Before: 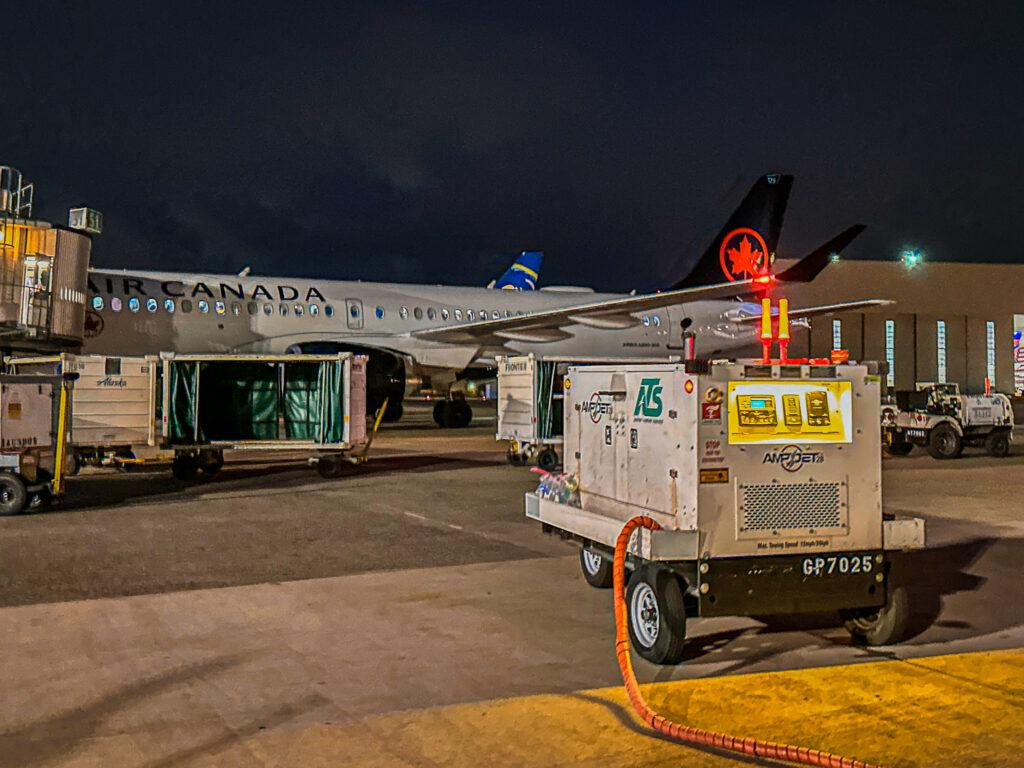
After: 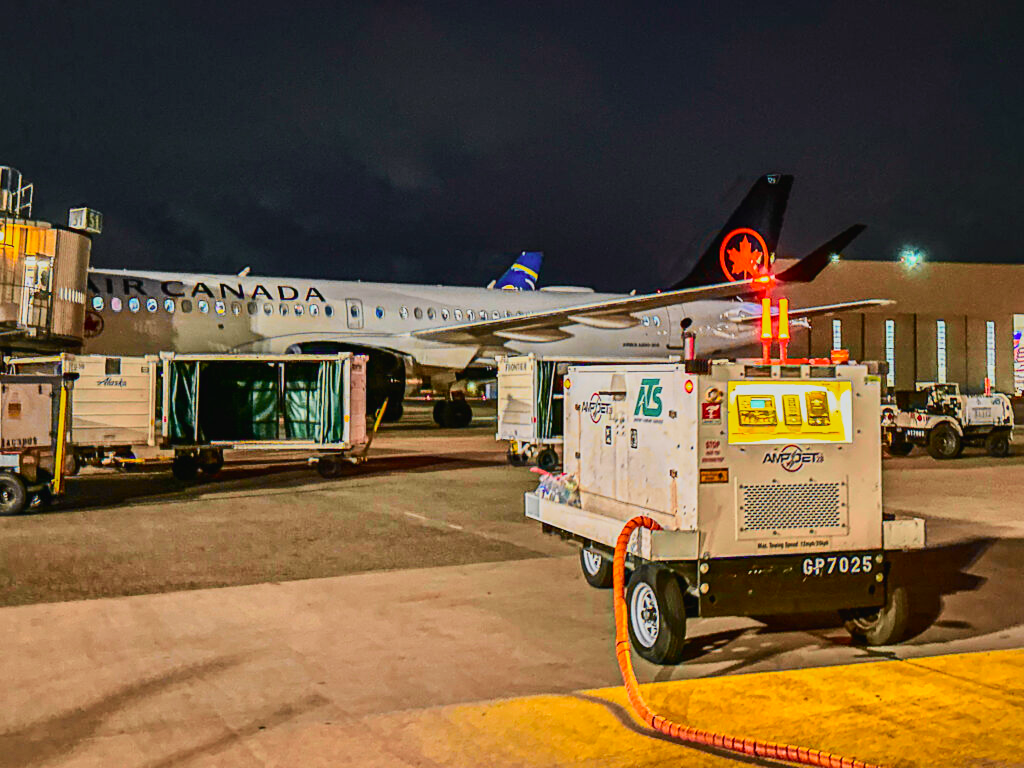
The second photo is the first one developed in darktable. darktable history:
base curve: curves: ch0 [(0, 0) (0.204, 0.334) (0.55, 0.733) (1, 1)], preserve colors none
tone curve: curves: ch0 [(0, 0.018) (0.036, 0.038) (0.15, 0.131) (0.27, 0.247) (0.528, 0.554) (0.761, 0.761) (1, 0.919)]; ch1 [(0, 0) (0.179, 0.173) (0.322, 0.32) (0.429, 0.431) (0.502, 0.5) (0.519, 0.522) (0.562, 0.588) (0.625, 0.67) (0.711, 0.745) (1, 1)]; ch2 [(0, 0) (0.29, 0.295) (0.404, 0.436) (0.497, 0.499) (0.521, 0.523) (0.561, 0.605) (0.657, 0.655) (0.712, 0.764) (1, 1)], color space Lab, independent channels, preserve colors none
contrast brightness saturation: contrast 0.07
